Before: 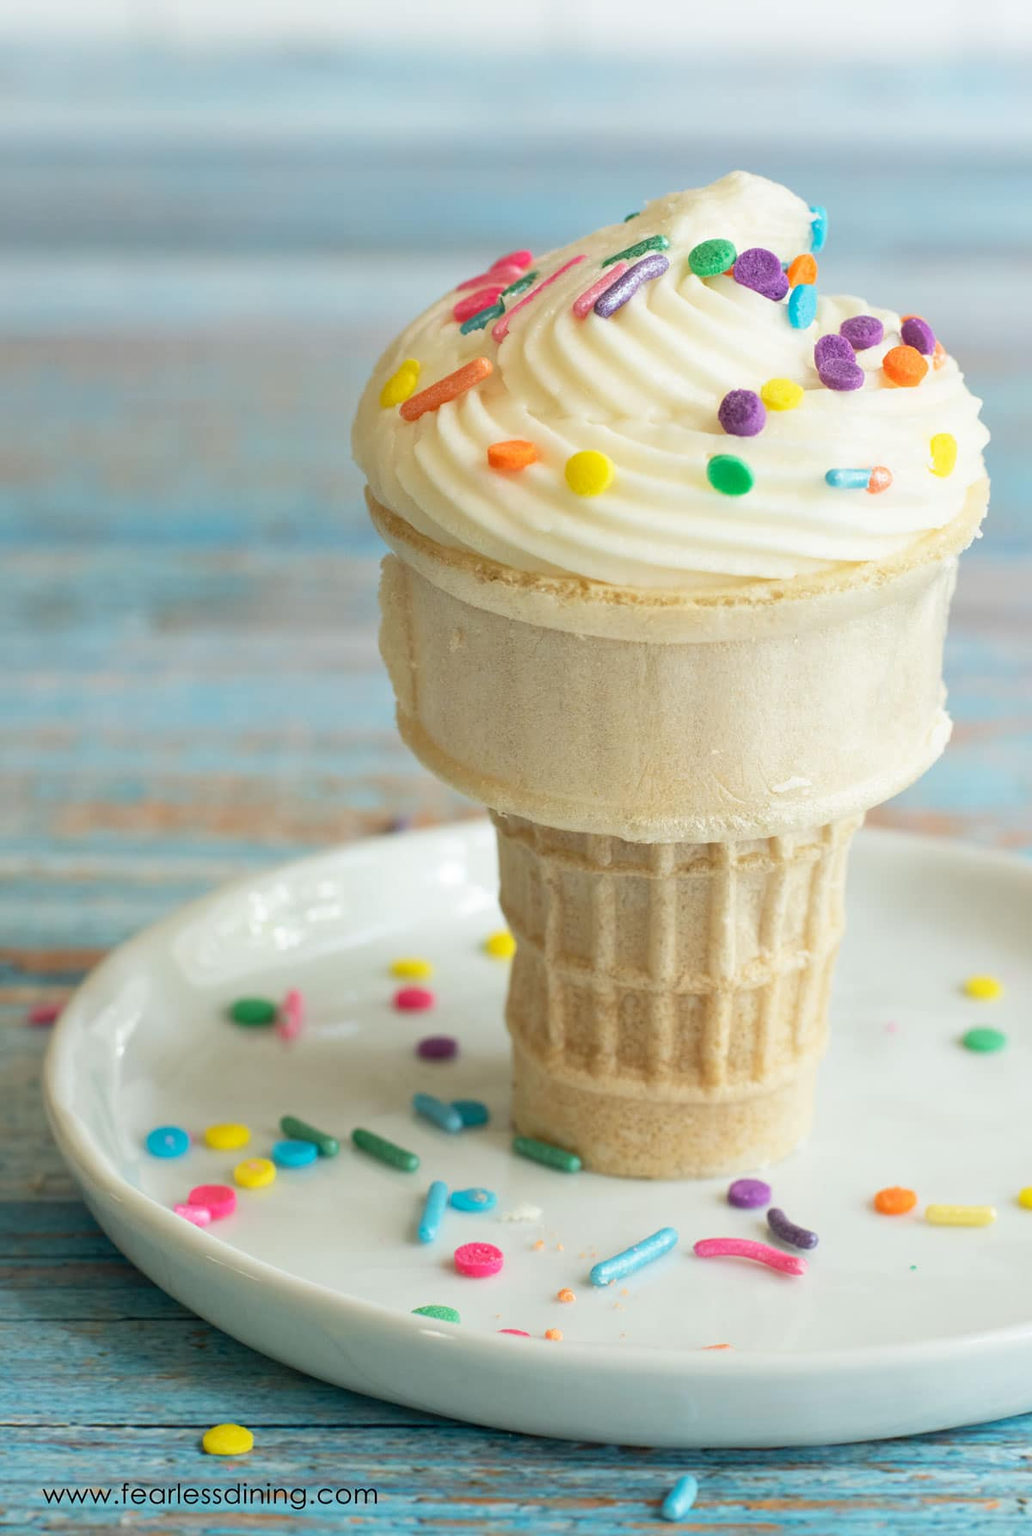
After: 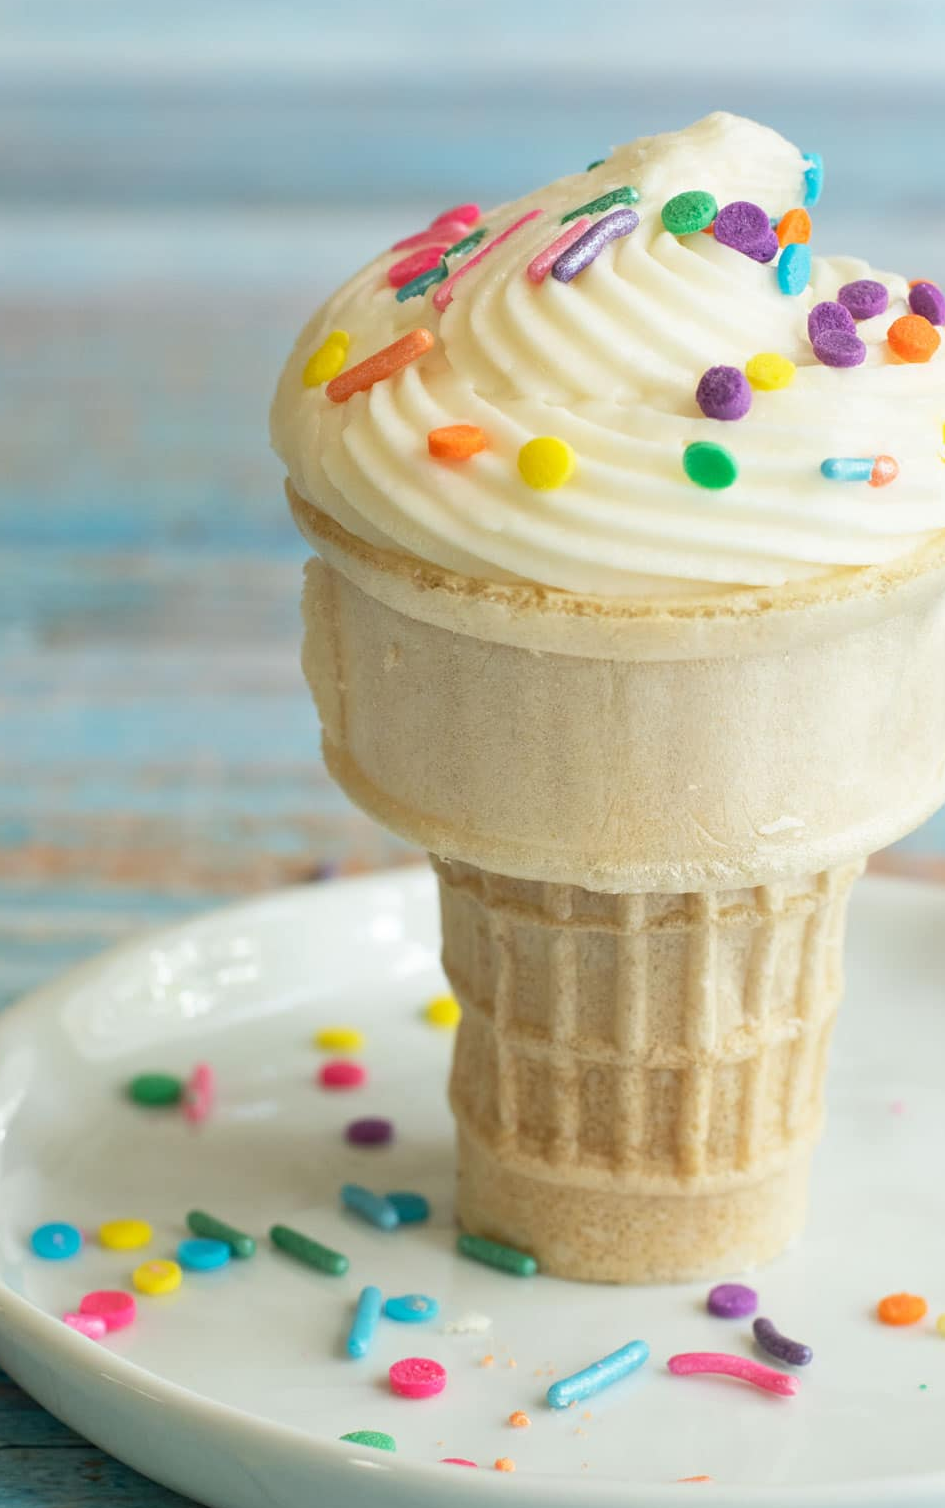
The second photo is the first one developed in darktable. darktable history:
crop: left 11.638%, top 4.915%, right 9.584%, bottom 10.646%
